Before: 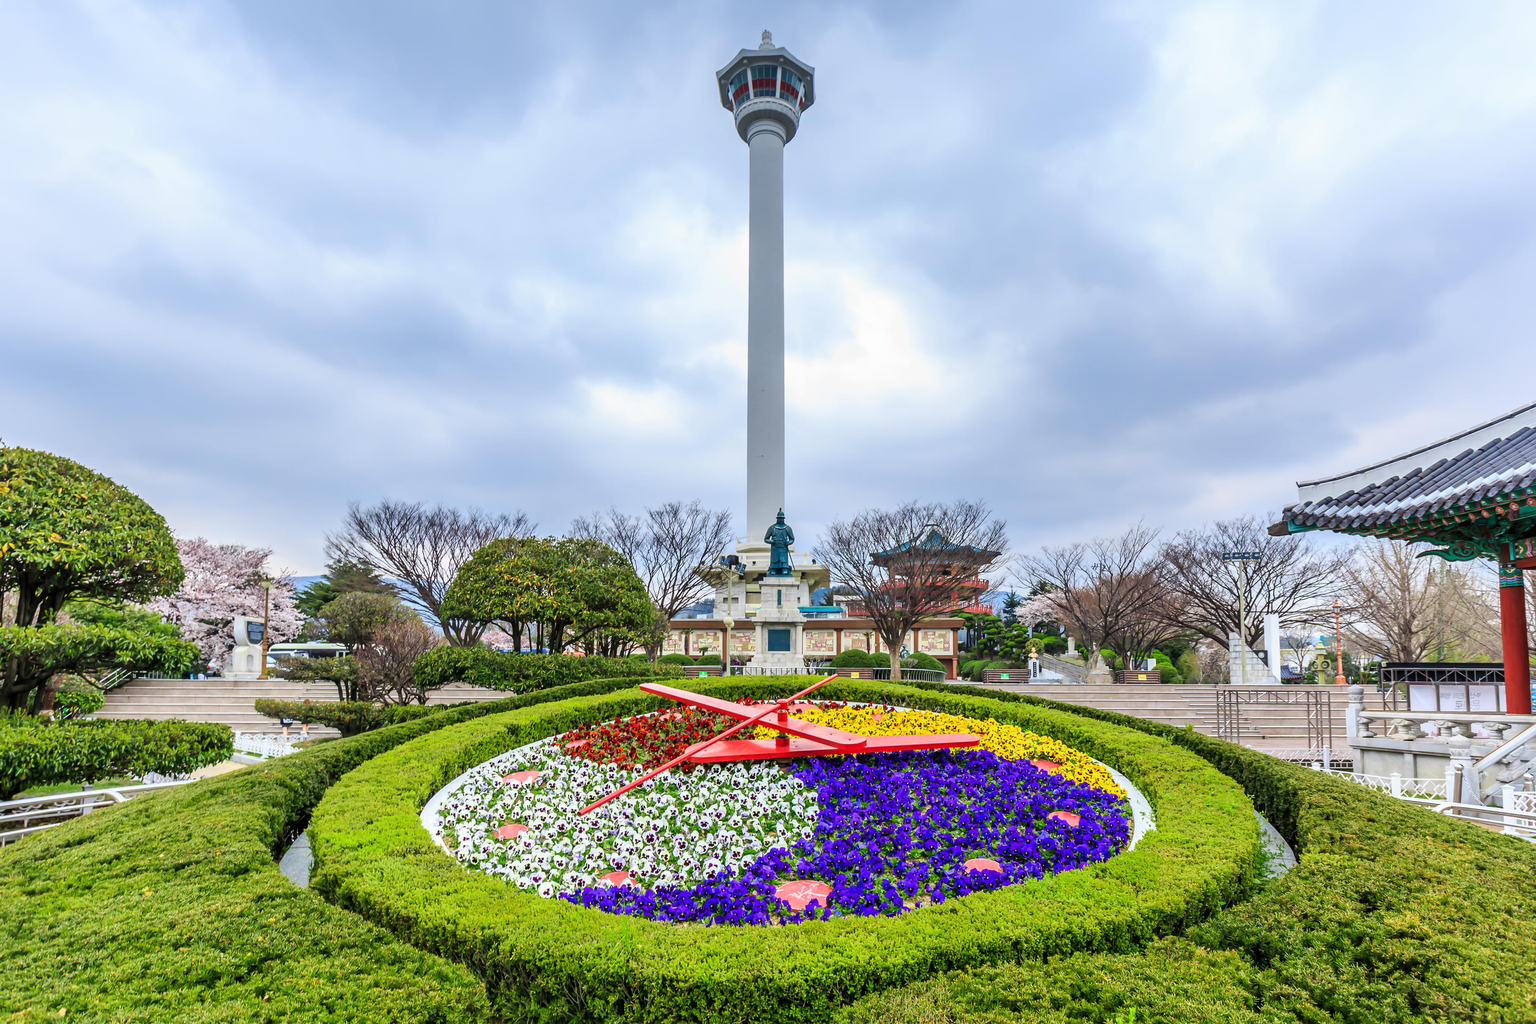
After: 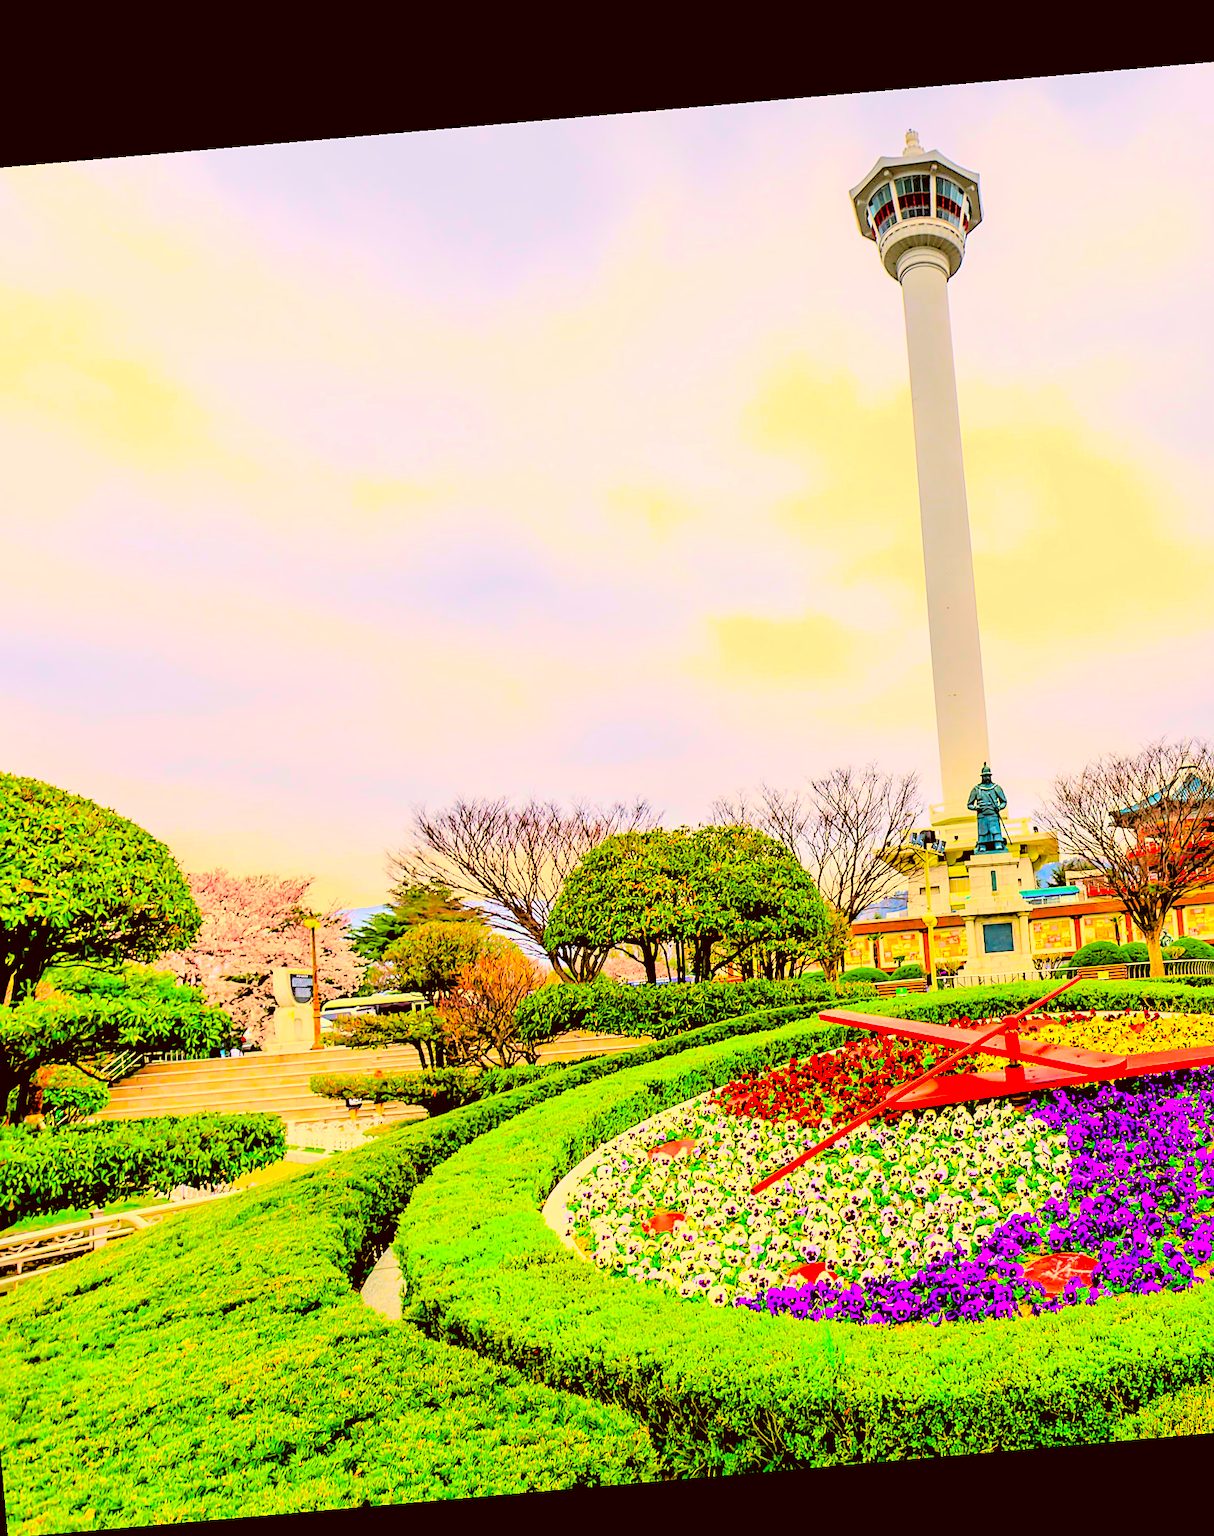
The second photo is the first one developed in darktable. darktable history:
tone curve: curves: ch0 [(0, 0.014) (0.12, 0.096) (0.386, 0.49) (0.54, 0.684) (0.751, 0.855) (0.89, 0.943) (0.998, 0.989)]; ch1 [(0, 0) (0.133, 0.099) (0.437, 0.41) (0.5, 0.5) (0.517, 0.536) (0.548, 0.575) (0.582, 0.631) (0.627, 0.688) (0.836, 0.868) (1, 1)]; ch2 [(0, 0) (0.374, 0.341) (0.456, 0.443) (0.478, 0.49) (0.501, 0.5) (0.528, 0.538) (0.55, 0.6) (0.572, 0.63) (0.702, 0.765) (1, 1)], color space Lab, independent channels, preserve colors none
crop: left 5.114%, right 38.589%
sharpen: on, module defaults
white balance: emerald 1
color correction: highlights a* 10.44, highlights b* 30.04, shadows a* 2.73, shadows b* 17.51, saturation 1.72
rgb levels: levels [[0.027, 0.429, 0.996], [0, 0.5, 1], [0, 0.5, 1]]
rotate and perspective: rotation -4.98°, automatic cropping off
